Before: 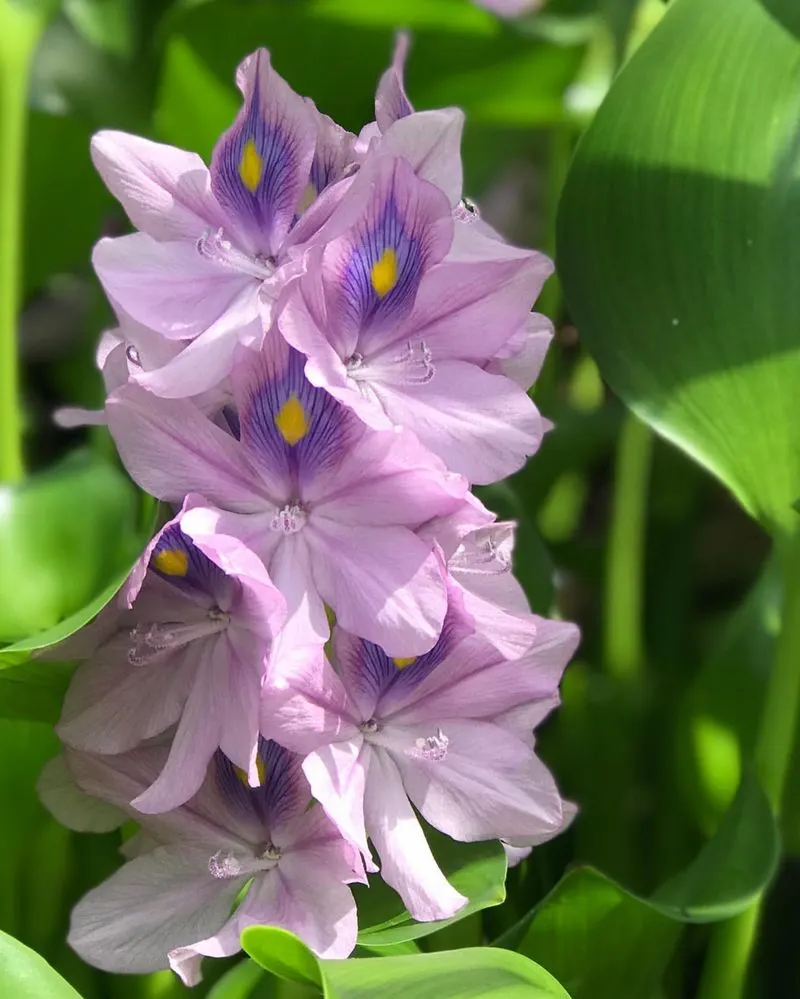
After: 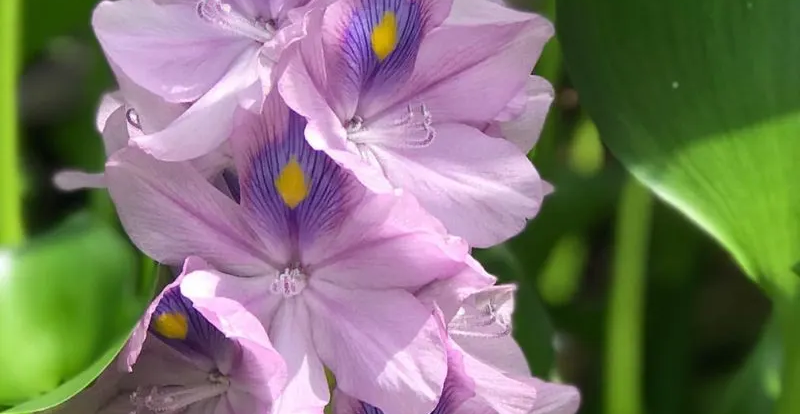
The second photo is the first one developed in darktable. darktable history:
crop and rotate: top 23.92%, bottom 34.587%
